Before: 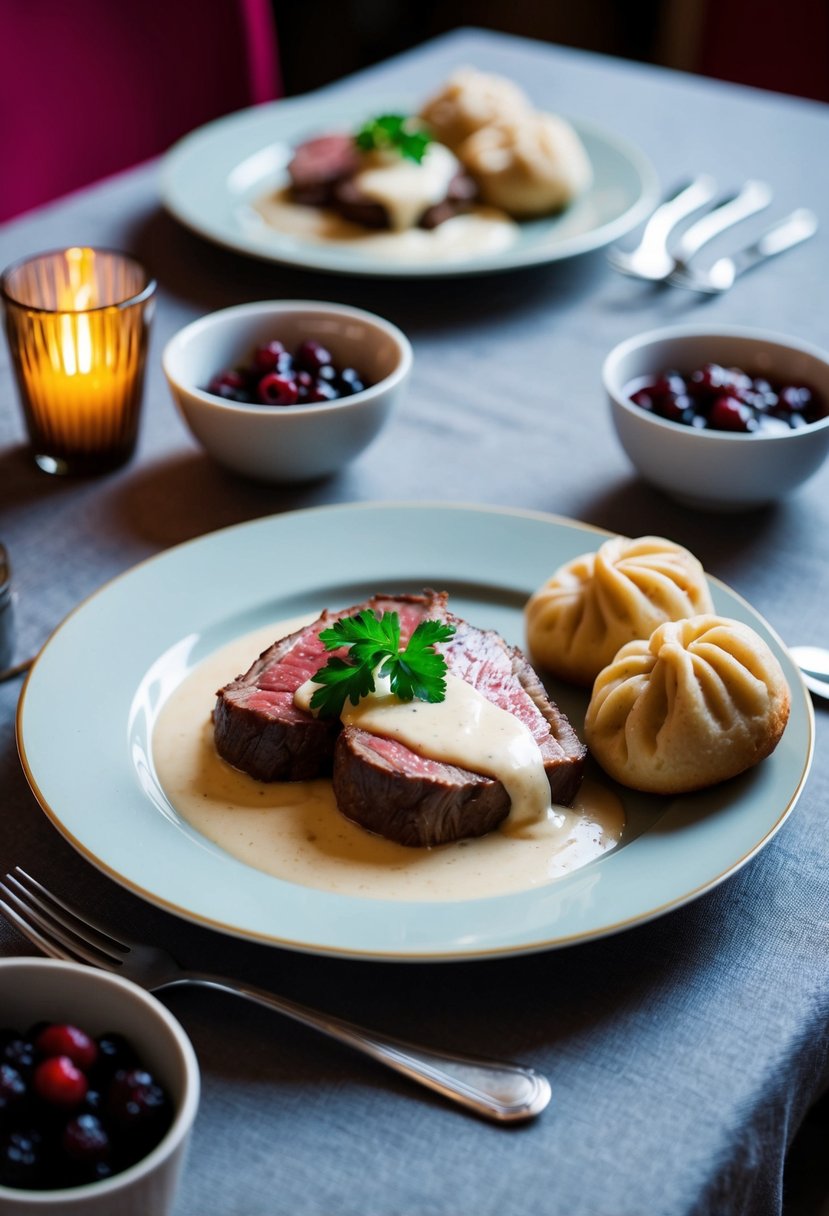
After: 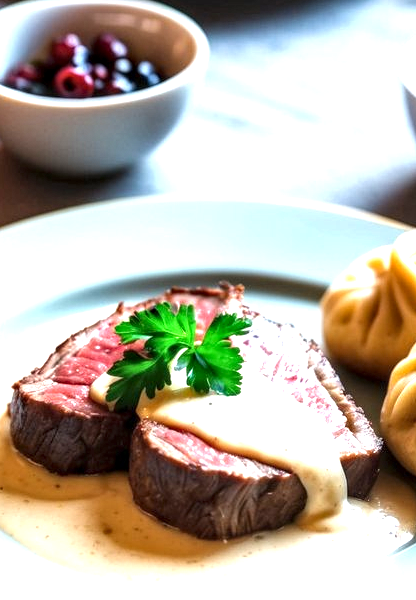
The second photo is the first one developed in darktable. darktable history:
contrast equalizer: octaves 7, y [[0.5, 0.5, 0.472, 0.5, 0.5, 0.5], [0.5 ×6], [0.5 ×6], [0 ×6], [0 ×6]], mix 0.295
crop: left 24.683%, top 25.275%, right 25.115%, bottom 25.323%
exposure: black level correction 0, exposure 1.2 EV, compensate highlight preservation false
local contrast: detail 150%
